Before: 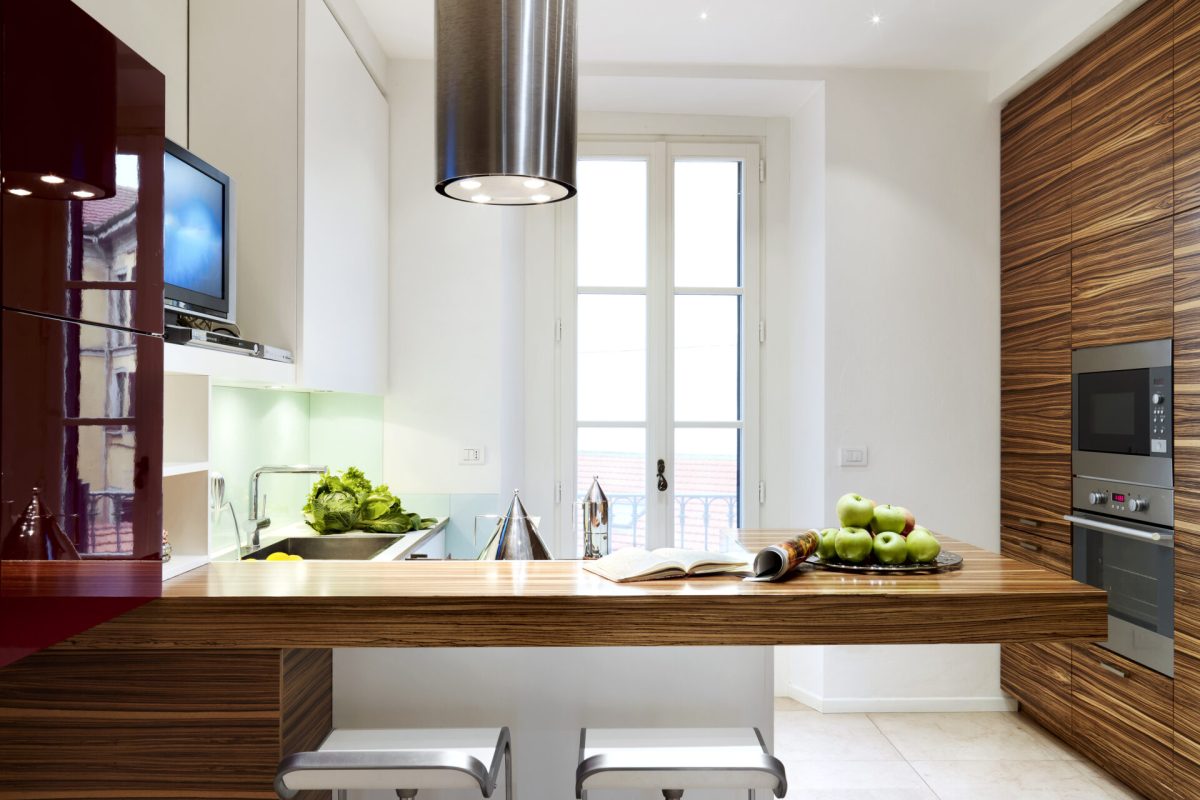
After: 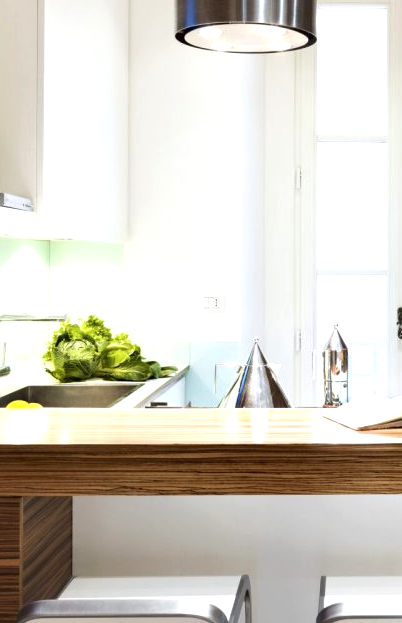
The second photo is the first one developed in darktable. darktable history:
exposure: black level correction 0, exposure 0.5 EV, compensate highlight preservation false
crop and rotate: left 21.716%, top 19.007%, right 44.733%, bottom 2.999%
